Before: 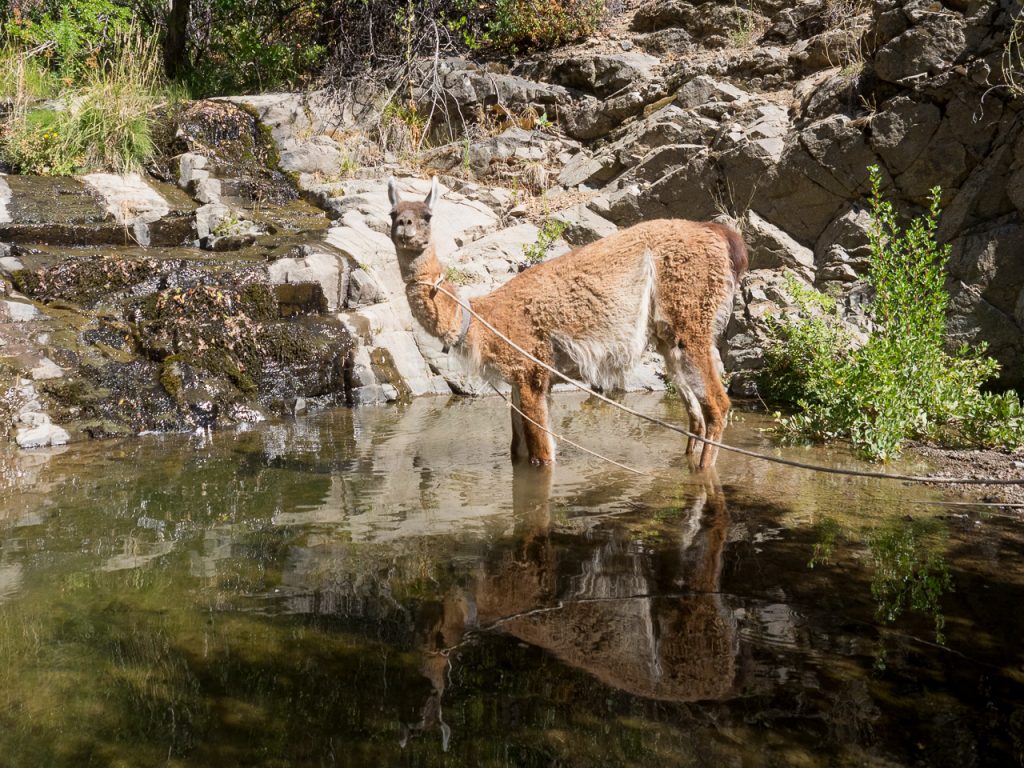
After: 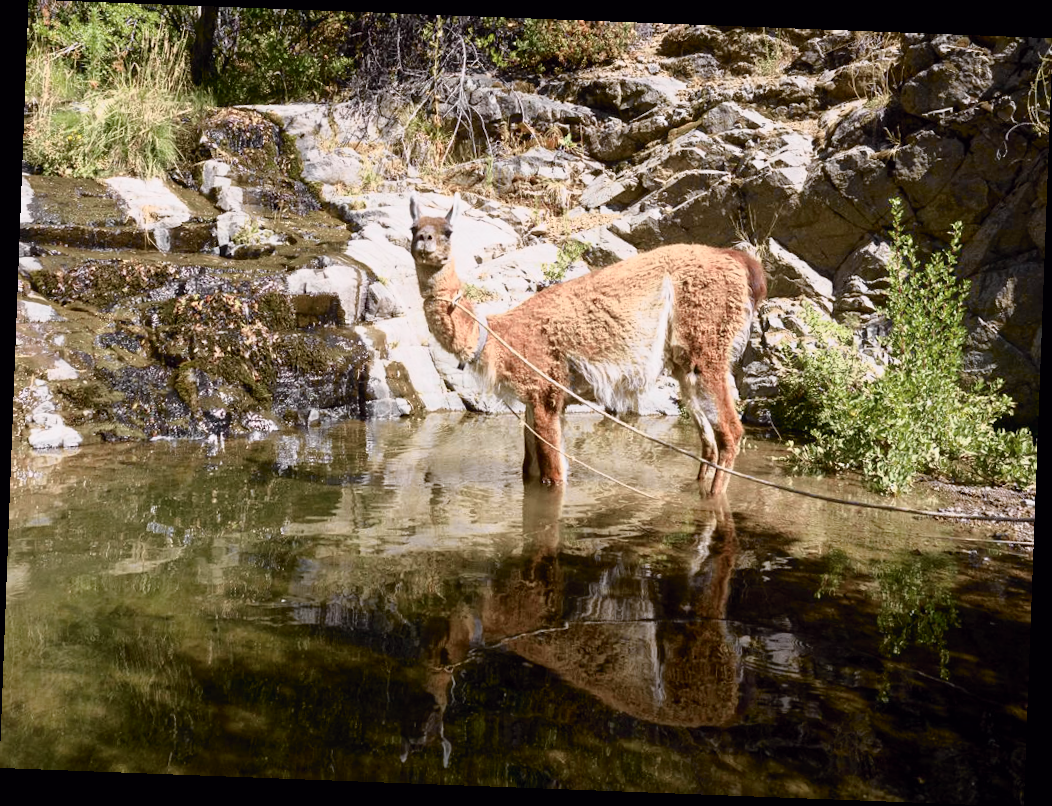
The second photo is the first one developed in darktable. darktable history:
contrast brightness saturation: saturation -0.1
rotate and perspective: rotation 2.17°, automatic cropping off
tone curve: curves: ch0 [(0, 0) (0.105, 0.08) (0.195, 0.18) (0.283, 0.288) (0.384, 0.419) (0.485, 0.531) (0.638, 0.69) (0.795, 0.879) (1, 0.977)]; ch1 [(0, 0) (0.161, 0.092) (0.35, 0.33) (0.379, 0.401) (0.456, 0.469) (0.498, 0.503) (0.531, 0.537) (0.596, 0.621) (0.635, 0.655) (1, 1)]; ch2 [(0, 0) (0.371, 0.362) (0.437, 0.437) (0.483, 0.484) (0.53, 0.515) (0.56, 0.58) (0.622, 0.606) (1, 1)], color space Lab, independent channels, preserve colors none
color balance rgb: perceptual saturation grading › global saturation 20%, perceptual saturation grading › highlights -25%, perceptual saturation grading › shadows 25%
